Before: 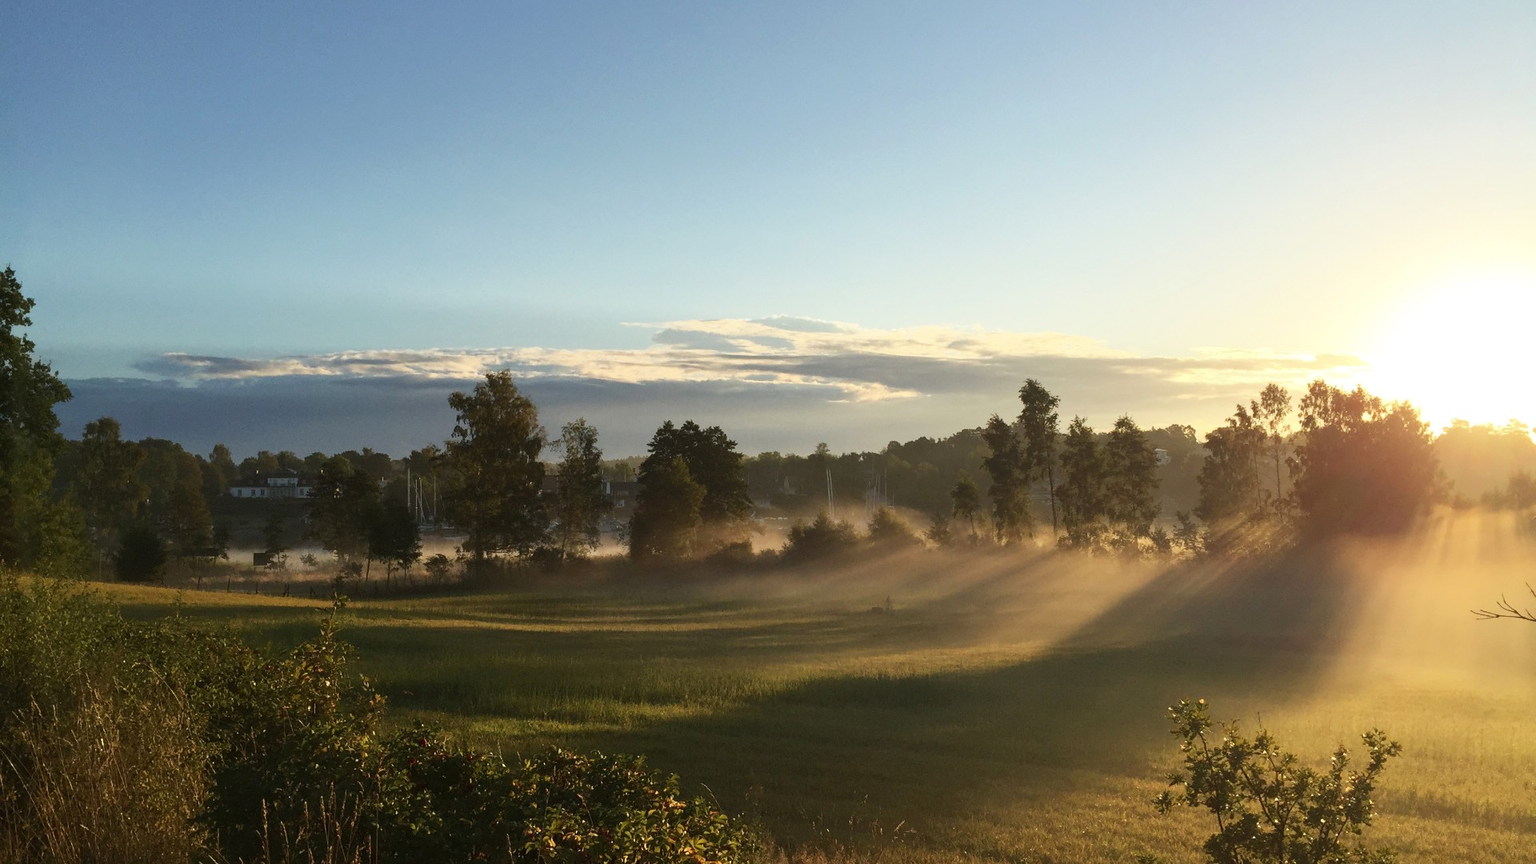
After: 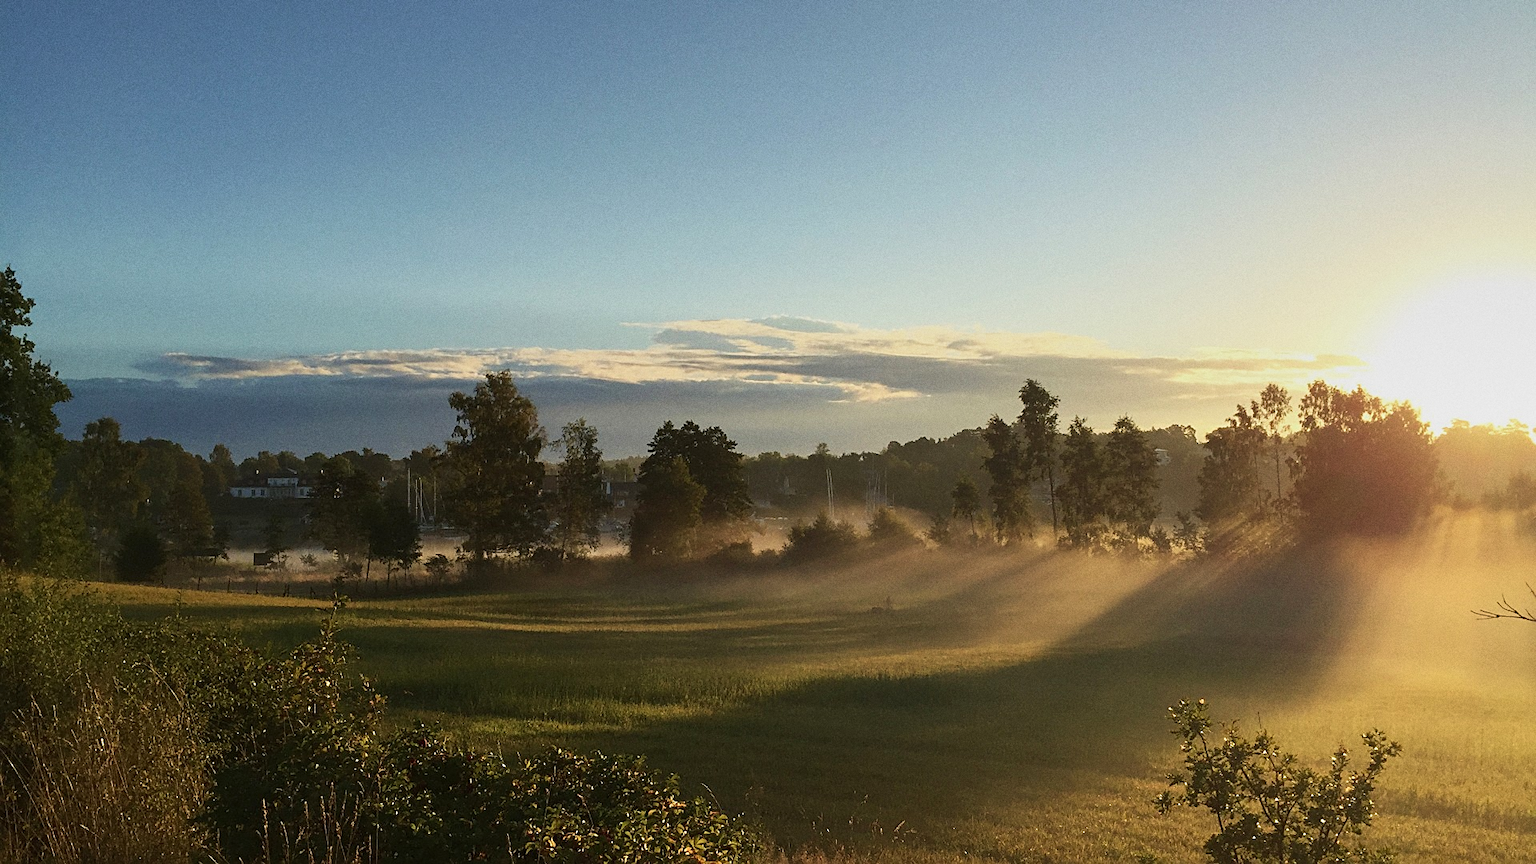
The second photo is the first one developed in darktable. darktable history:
grain: coarseness 3.21 ISO
velvia: strength 15%
sharpen: on, module defaults
graduated density: on, module defaults
